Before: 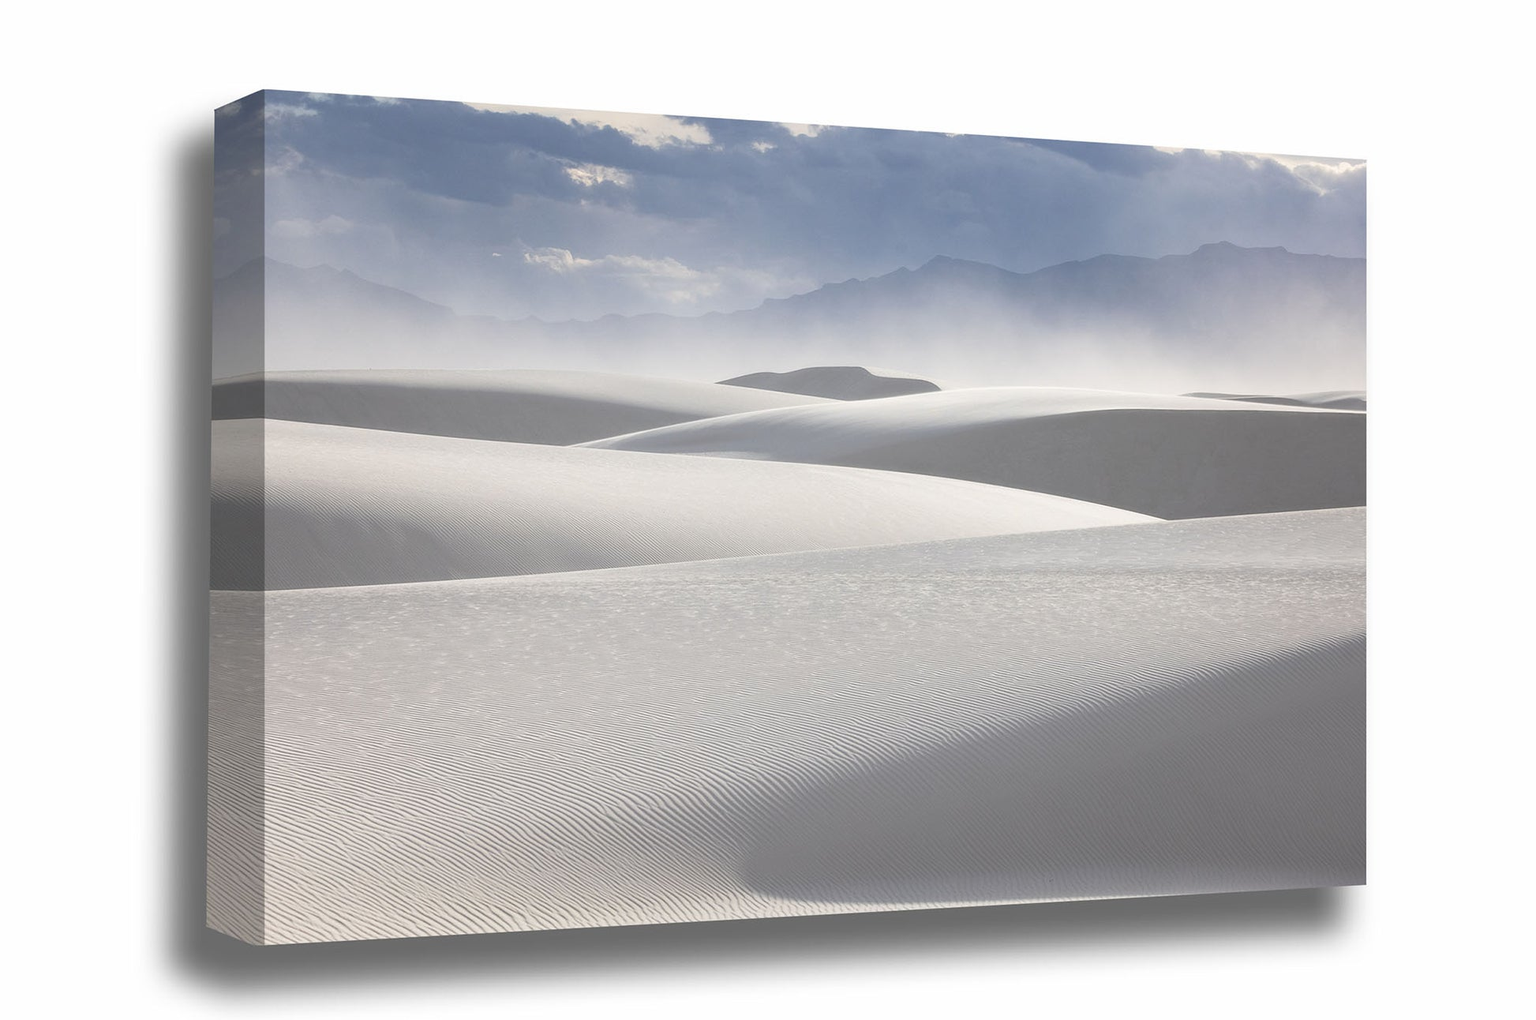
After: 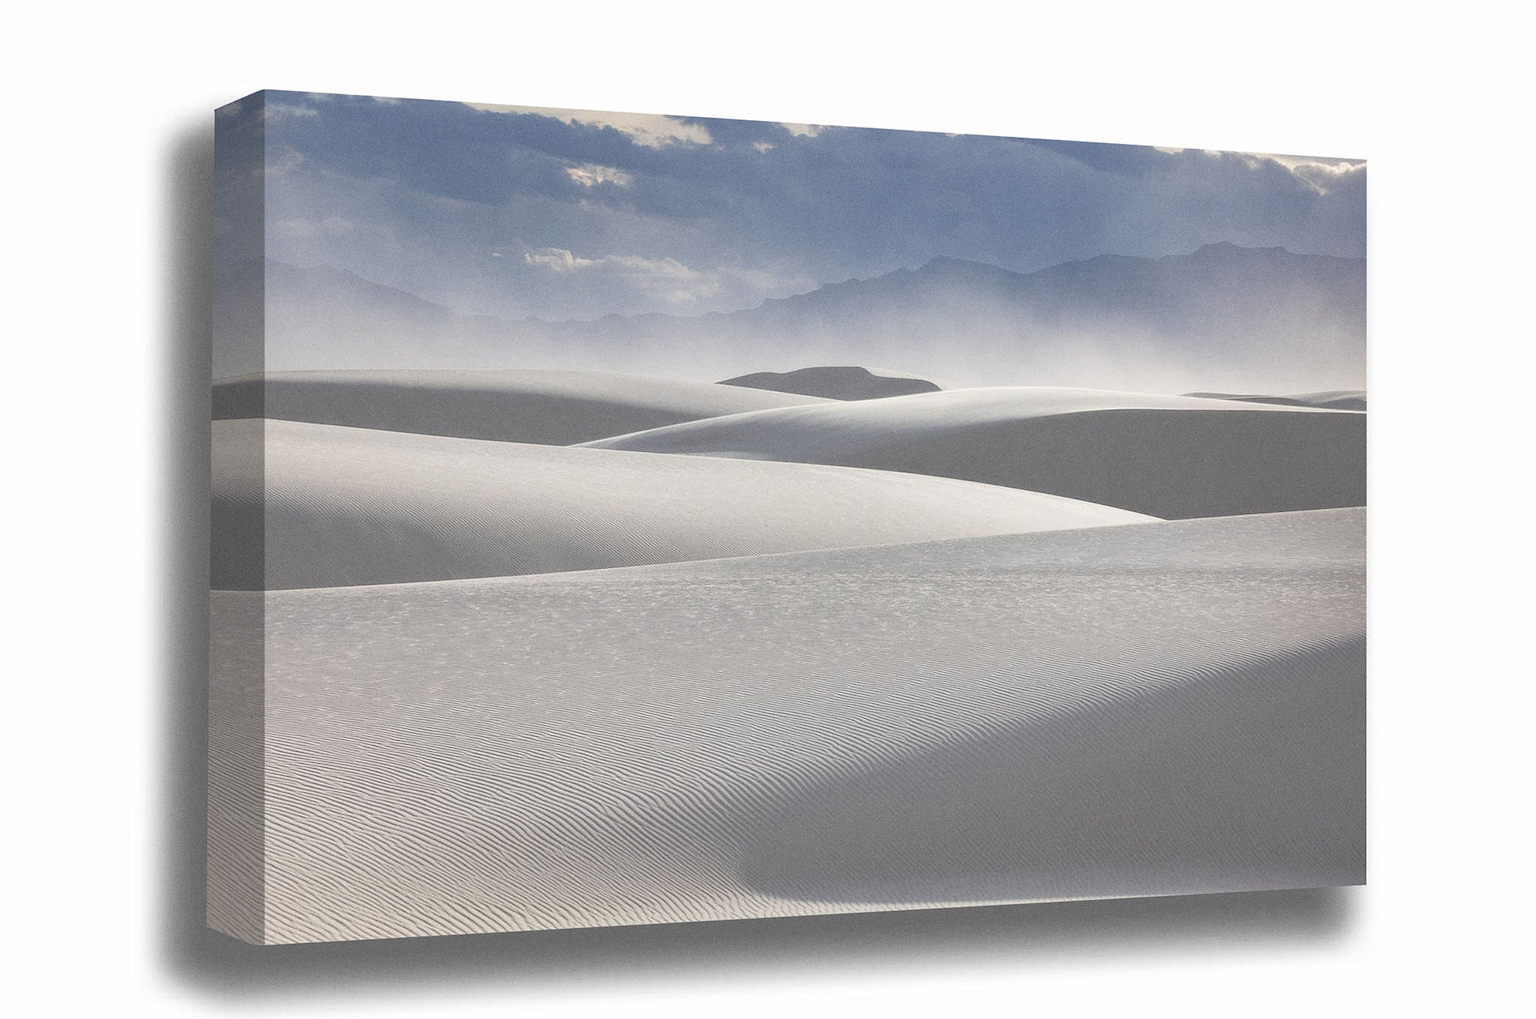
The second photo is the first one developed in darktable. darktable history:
shadows and highlights: on, module defaults
grain: coarseness 0.09 ISO
